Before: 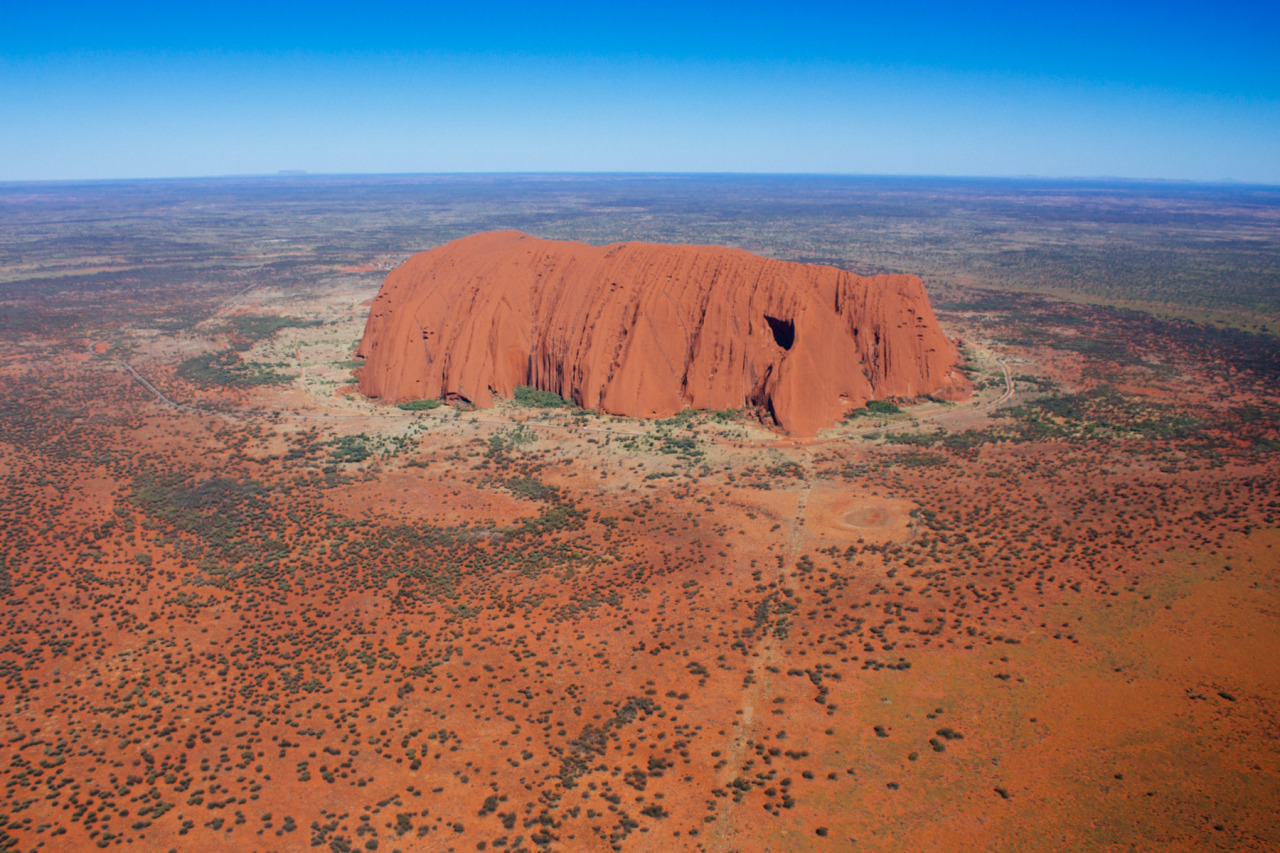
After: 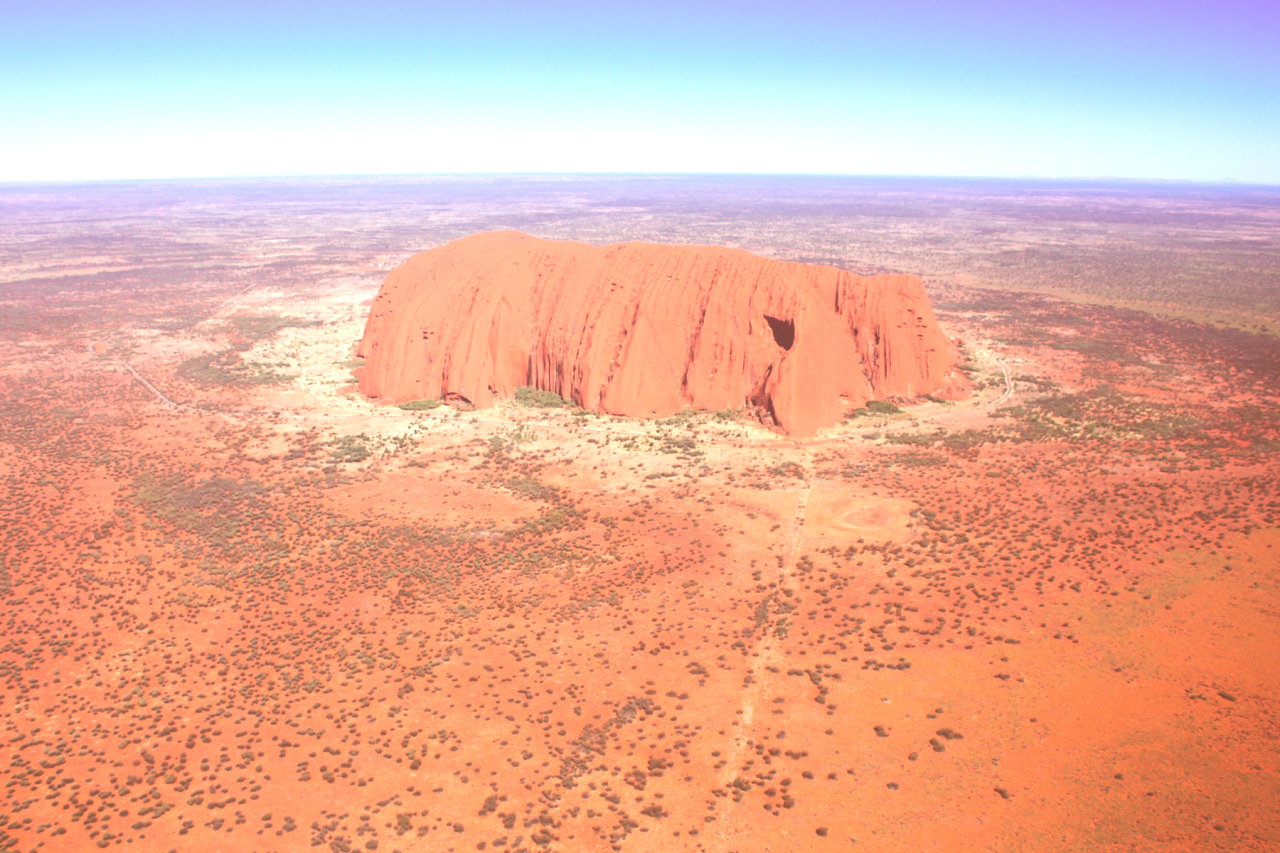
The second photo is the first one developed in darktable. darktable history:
color correction: highlights a* 9.03, highlights b* 8.71, shadows a* 40, shadows b* 40, saturation 0.8
exposure: black level correction -0.023, exposure 1.397 EV, compensate highlight preservation false
local contrast: highlights 68%, shadows 68%, detail 82%, midtone range 0.325
